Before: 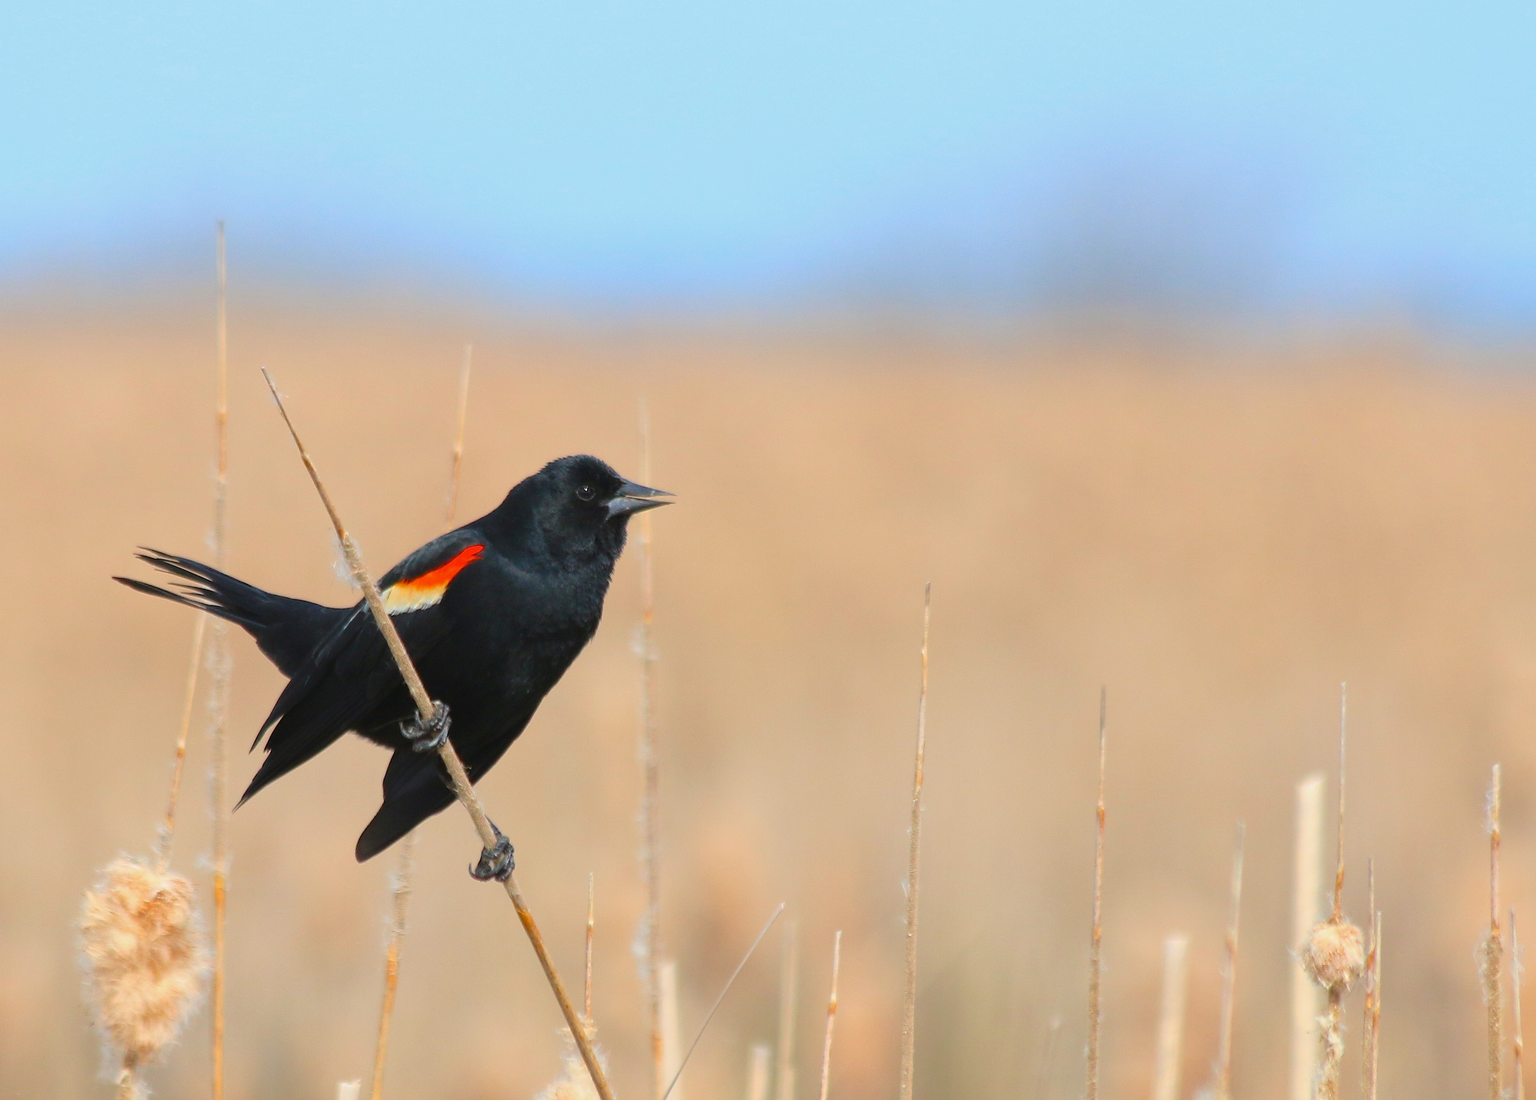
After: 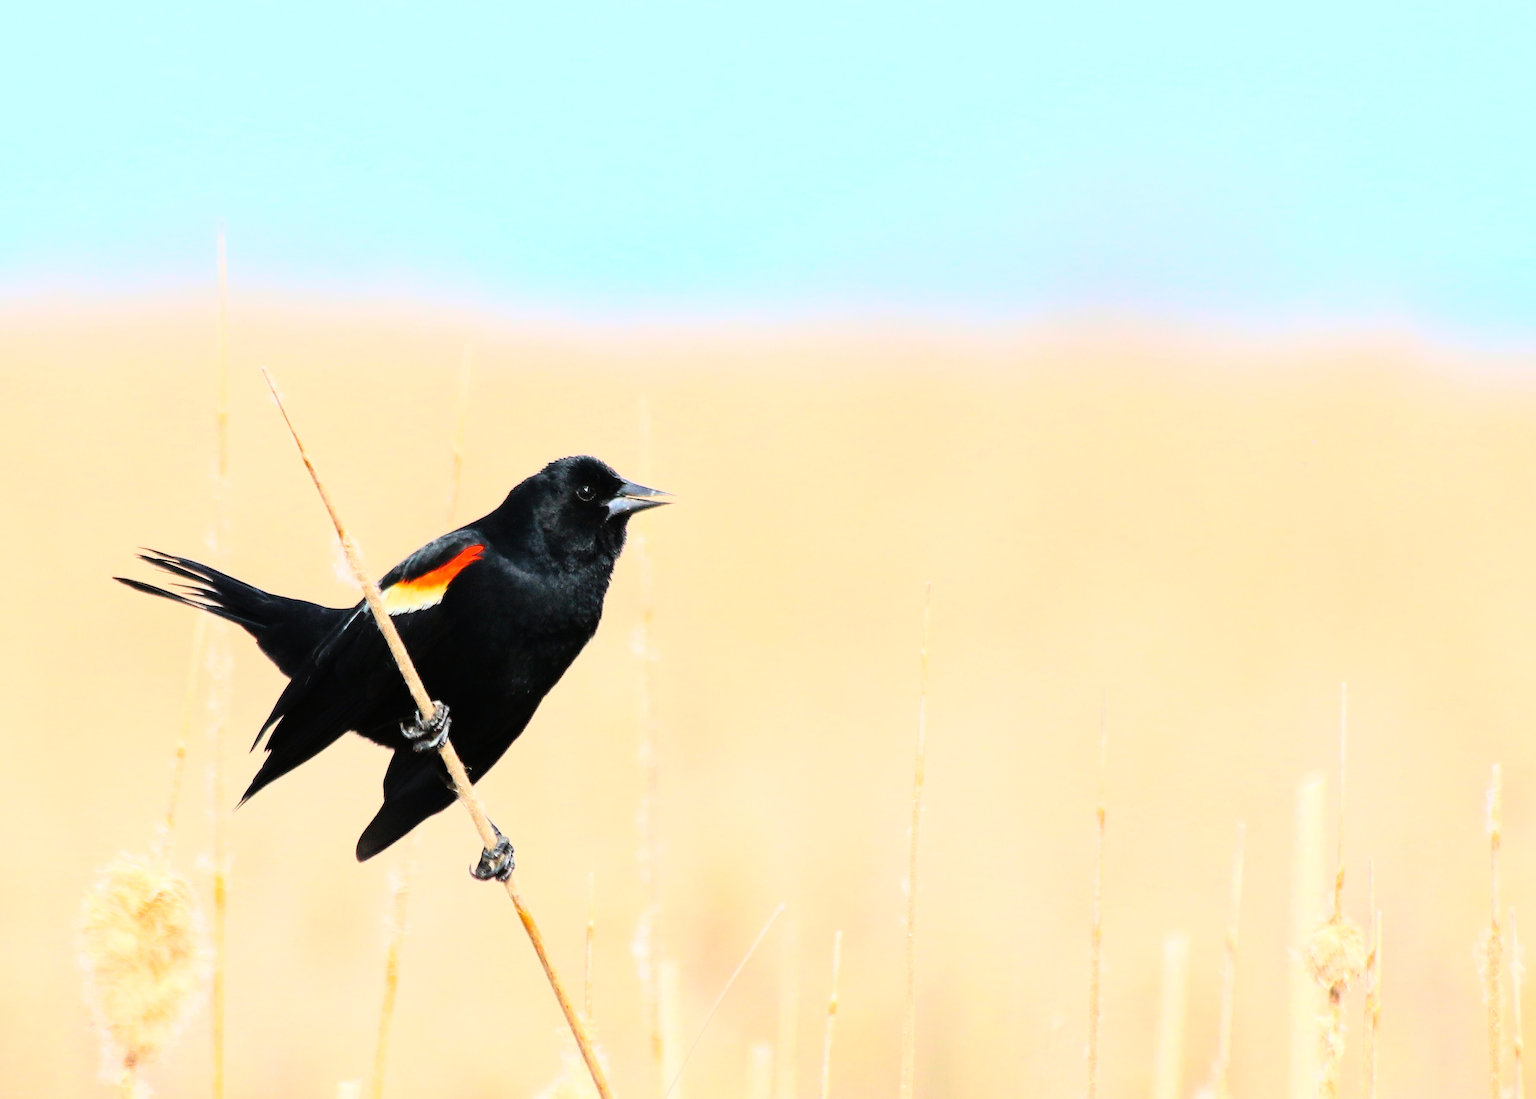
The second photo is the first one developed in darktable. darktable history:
rgb curve: curves: ch0 [(0, 0) (0.21, 0.15) (0.24, 0.21) (0.5, 0.75) (0.75, 0.96) (0.89, 0.99) (1, 1)]; ch1 [(0, 0.02) (0.21, 0.13) (0.25, 0.2) (0.5, 0.67) (0.75, 0.9) (0.89, 0.97) (1, 1)]; ch2 [(0, 0.02) (0.21, 0.13) (0.25, 0.2) (0.5, 0.67) (0.75, 0.9) (0.89, 0.97) (1, 1)], compensate middle gray true
exposure: exposure 0 EV, compensate highlight preservation false
